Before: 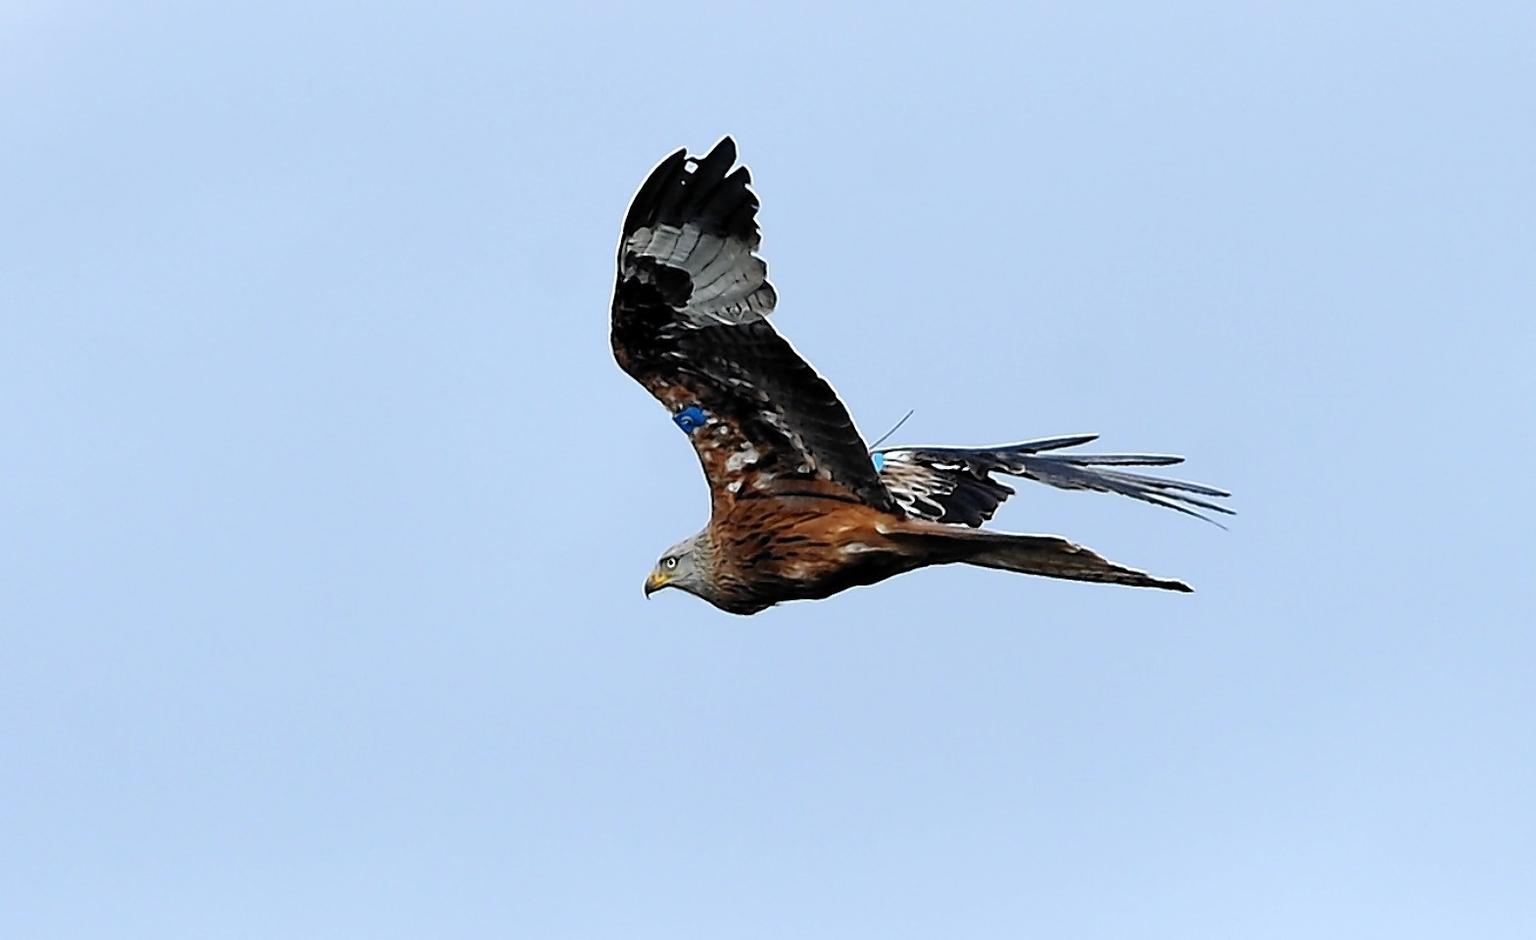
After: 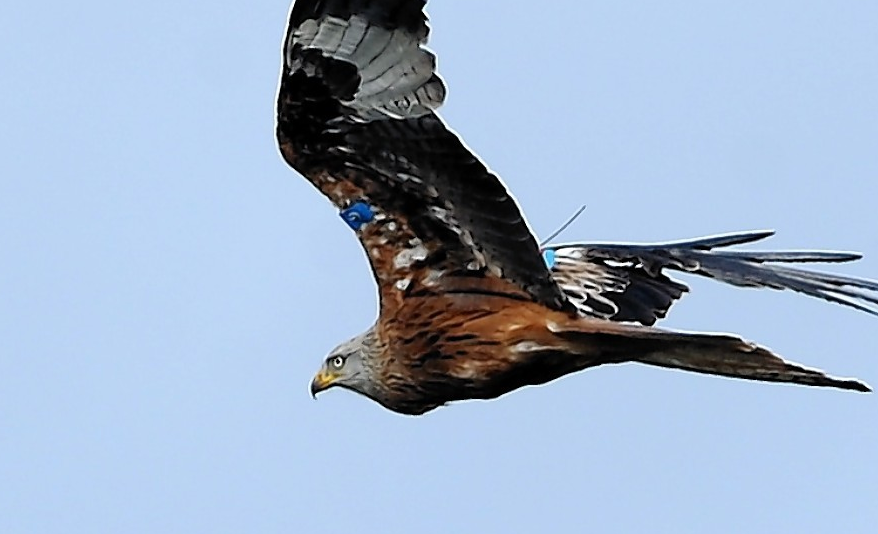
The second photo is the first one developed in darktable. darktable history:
crop and rotate: left 22.163%, top 22.205%, right 21.807%, bottom 22.08%
